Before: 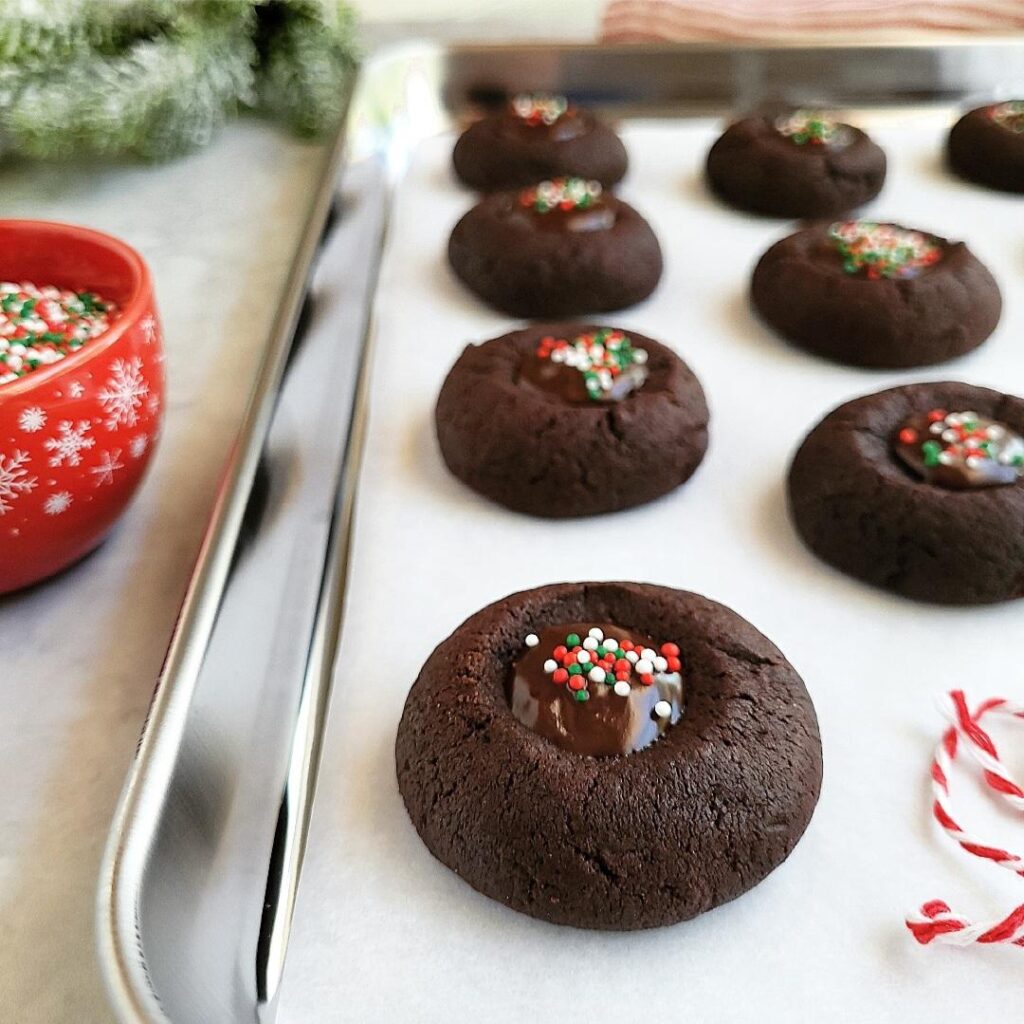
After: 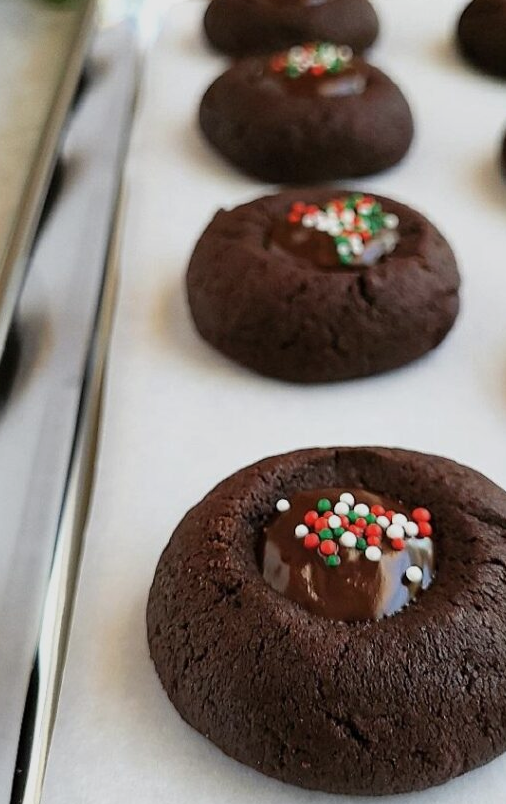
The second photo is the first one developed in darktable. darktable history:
crop and rotate: angle 0.02°, left 24.353%, top 13.219%, right 26.156%, bottom 8.224%
exposure: exposure -0.36 EV, compensate highlight preservation false
